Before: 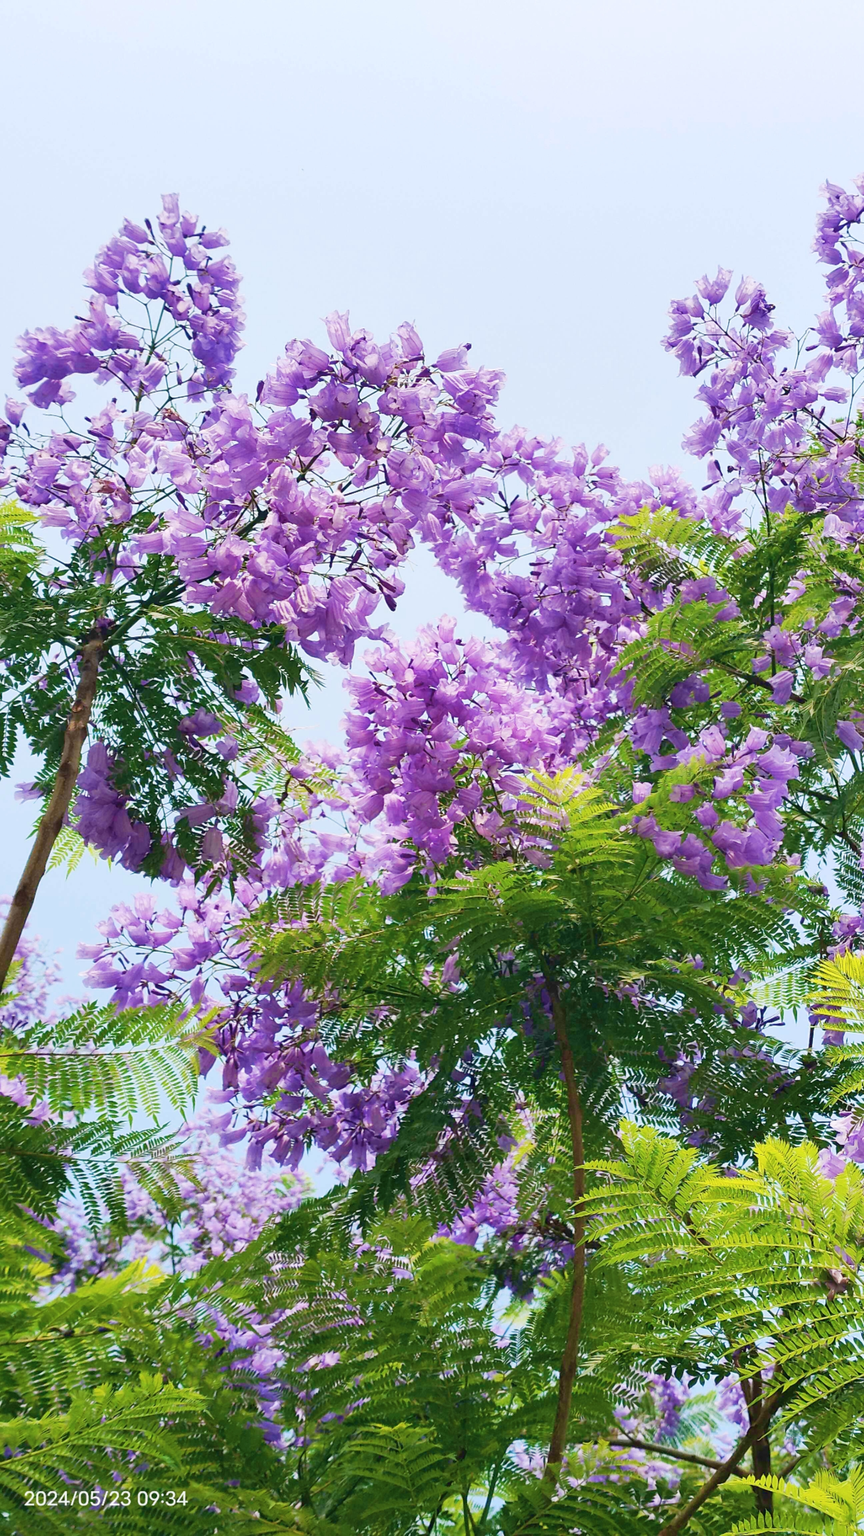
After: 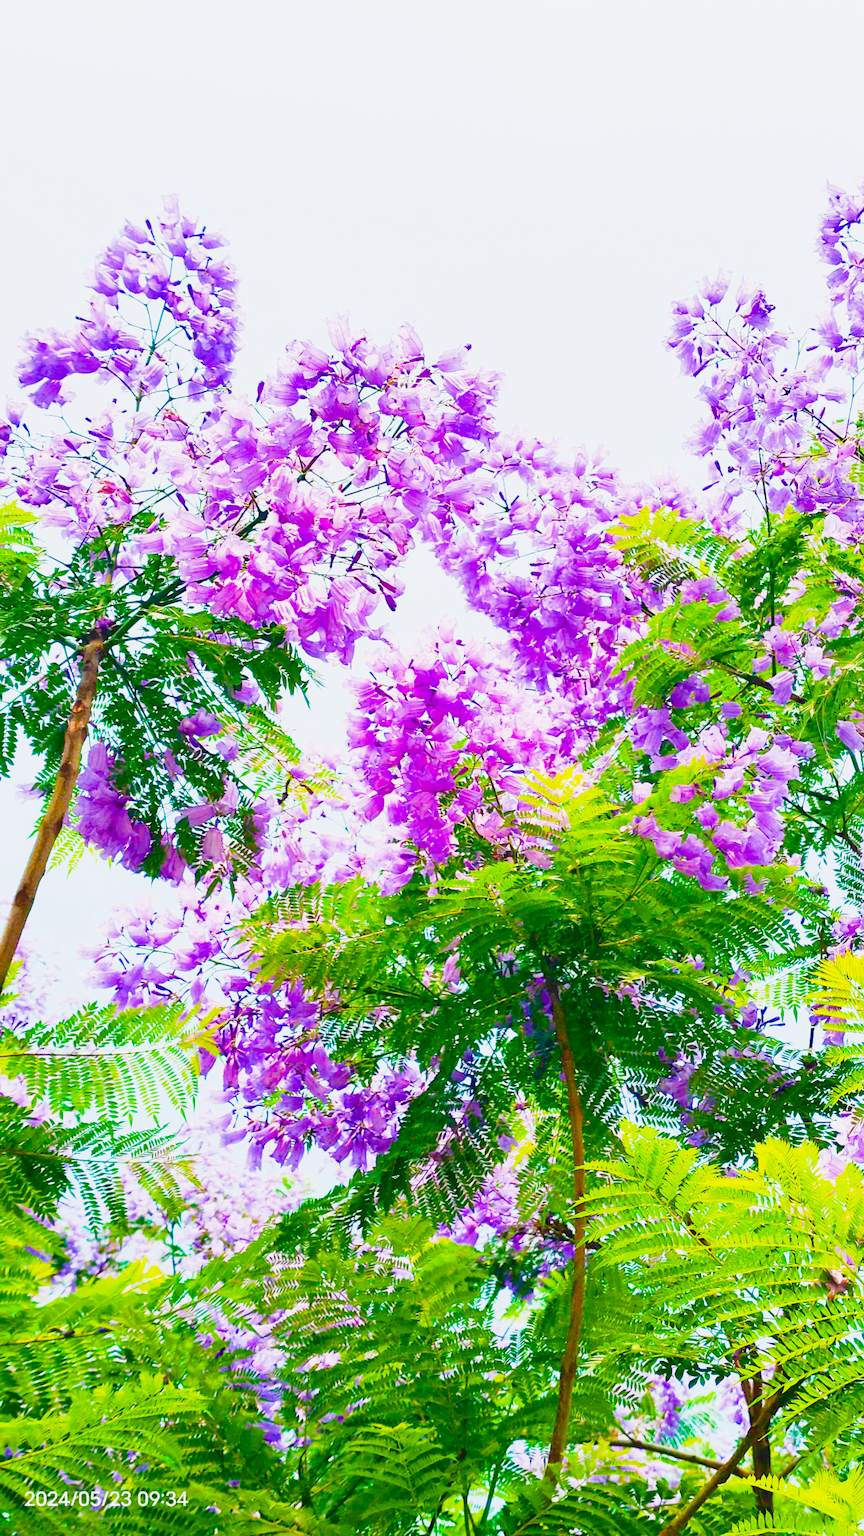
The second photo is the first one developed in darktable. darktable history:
exposure: black level correction 0, exposure 1.2 EV, compensate highlight preservation false
sigmoid: on, module defaults
color balance rgb: linear chroma grading › global chroma 15%, perceptual saturation grading › global saturation 30%
